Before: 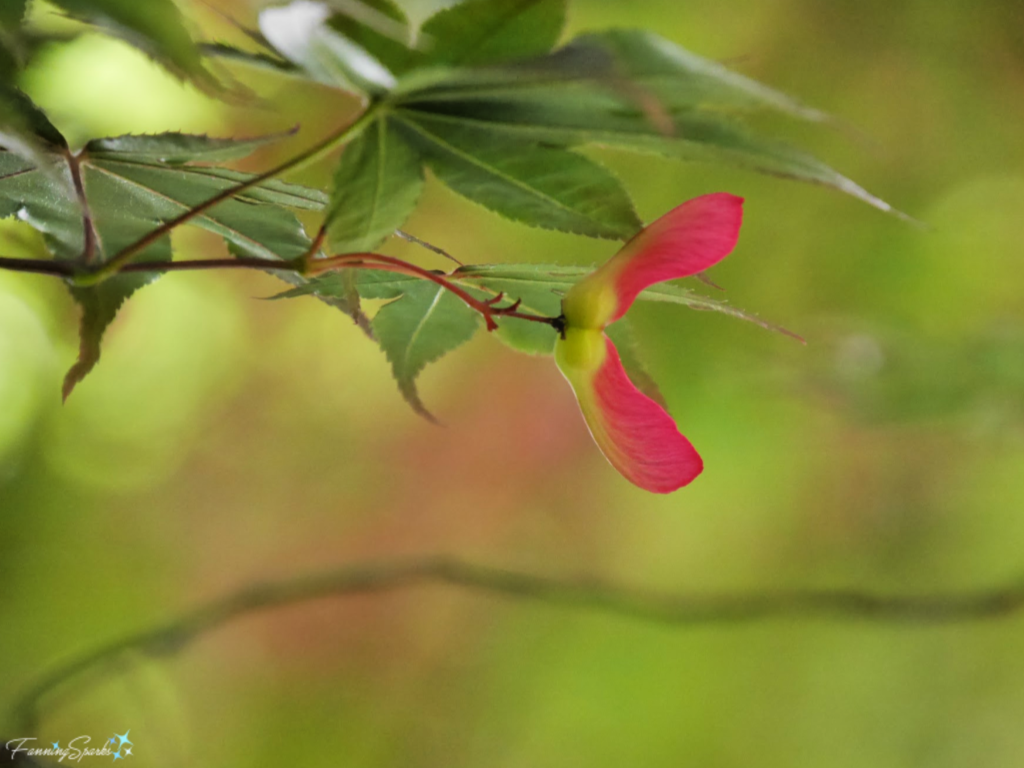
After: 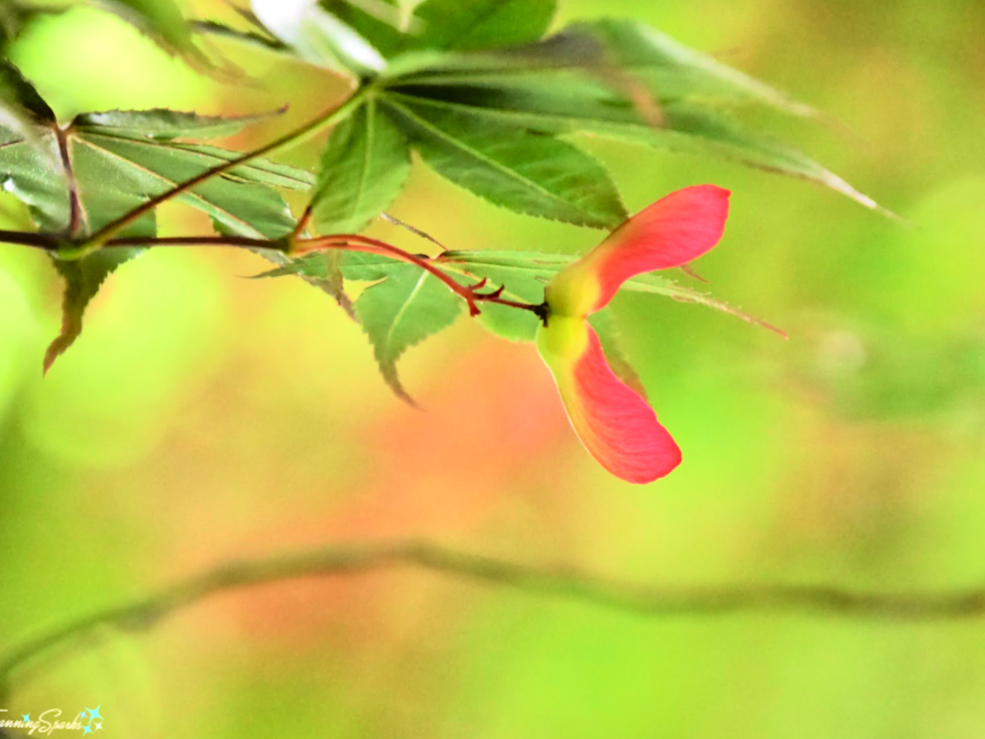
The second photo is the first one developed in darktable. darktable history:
tone curve: curves: ch0 [(0, 0.014) (0.17, 0.099) (0.392, 0.438) (0.725, 0.828) (0.872, 0.918) (1, 0.981)]; ch1 [(0, 0) (0.402, 0.36) (0.489, 0.491) (0.5, 0.503) (0.515, 0.52) (0.545, 0.572) (0.615, 0.662) (0.701, 0.725) (1, 1)]; ch2 [(0, 0) (0.42, 0.458) (0.485, 0.499) (0.503, 0.503) (0.531, 0.542) (0.561, 0.594) (0.644, 0.694) (0.717, 0.753) (1, 0.991)], color space Lab, independent channels
crop and rotate: angle -1.69°
exposure: black level correction 0, exposure 0.7 EV, compensate exposure bias true, compensate highlight preservation false
local contrast: mode bilateral grid, contrast 20, coarseness 50, detail 102%, midtone range 0.2
